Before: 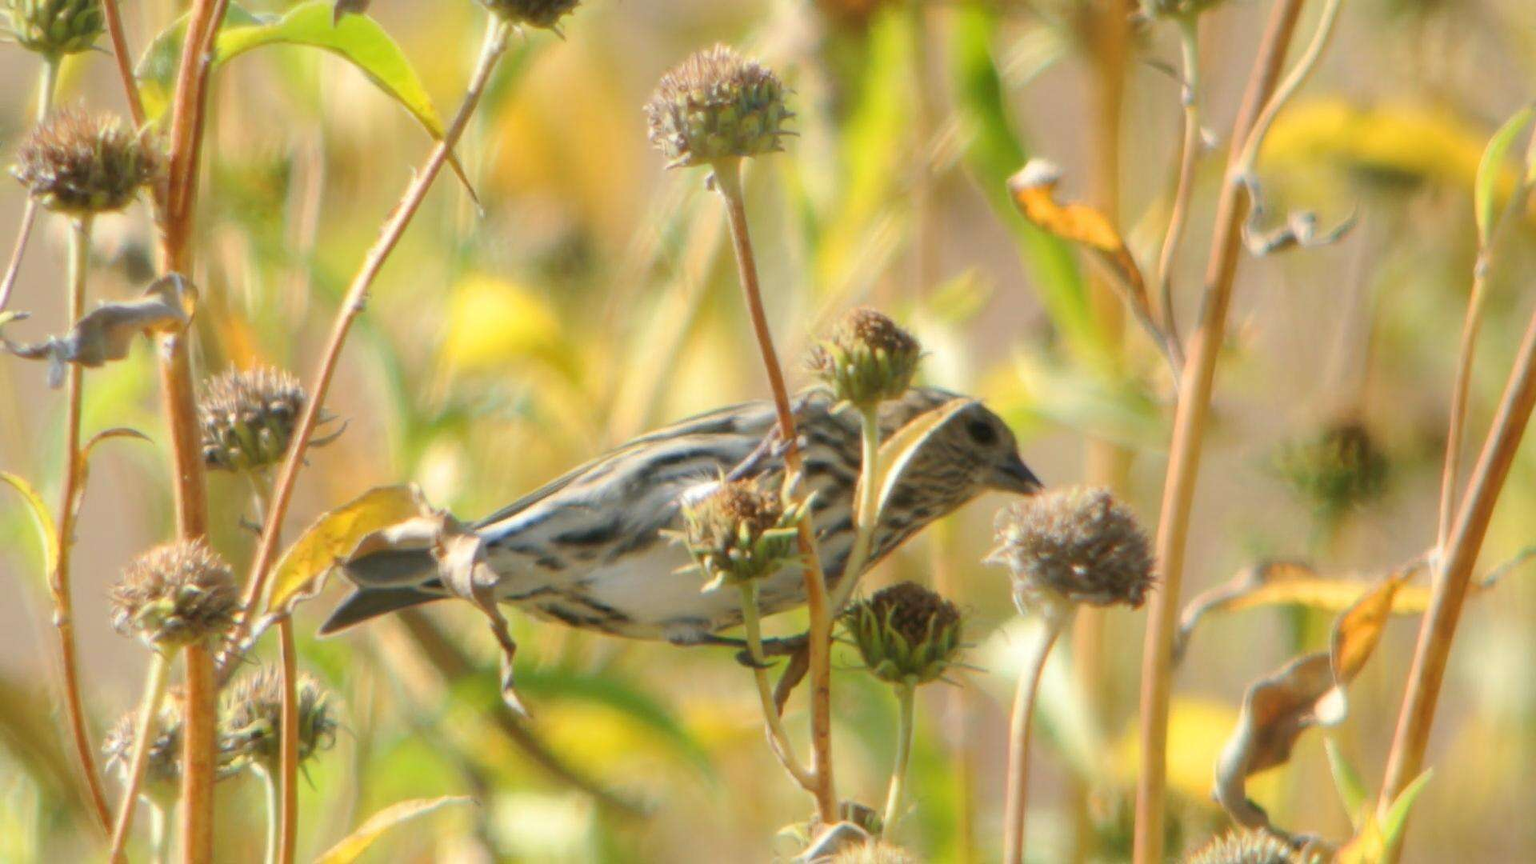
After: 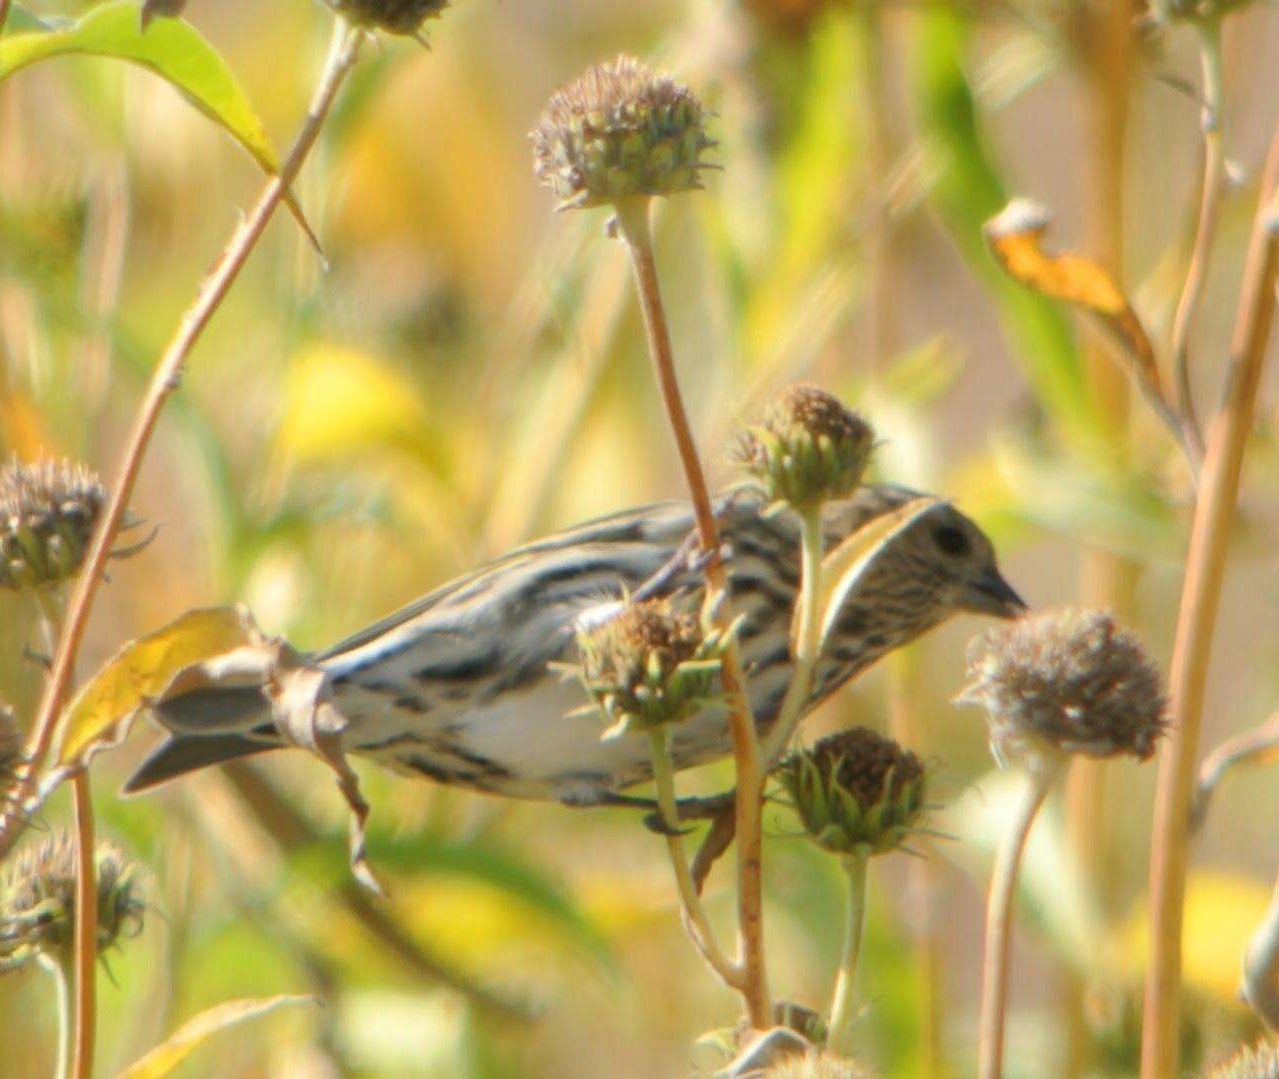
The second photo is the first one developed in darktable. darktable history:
crop and rotate: left 14.382%, right 18.994%
